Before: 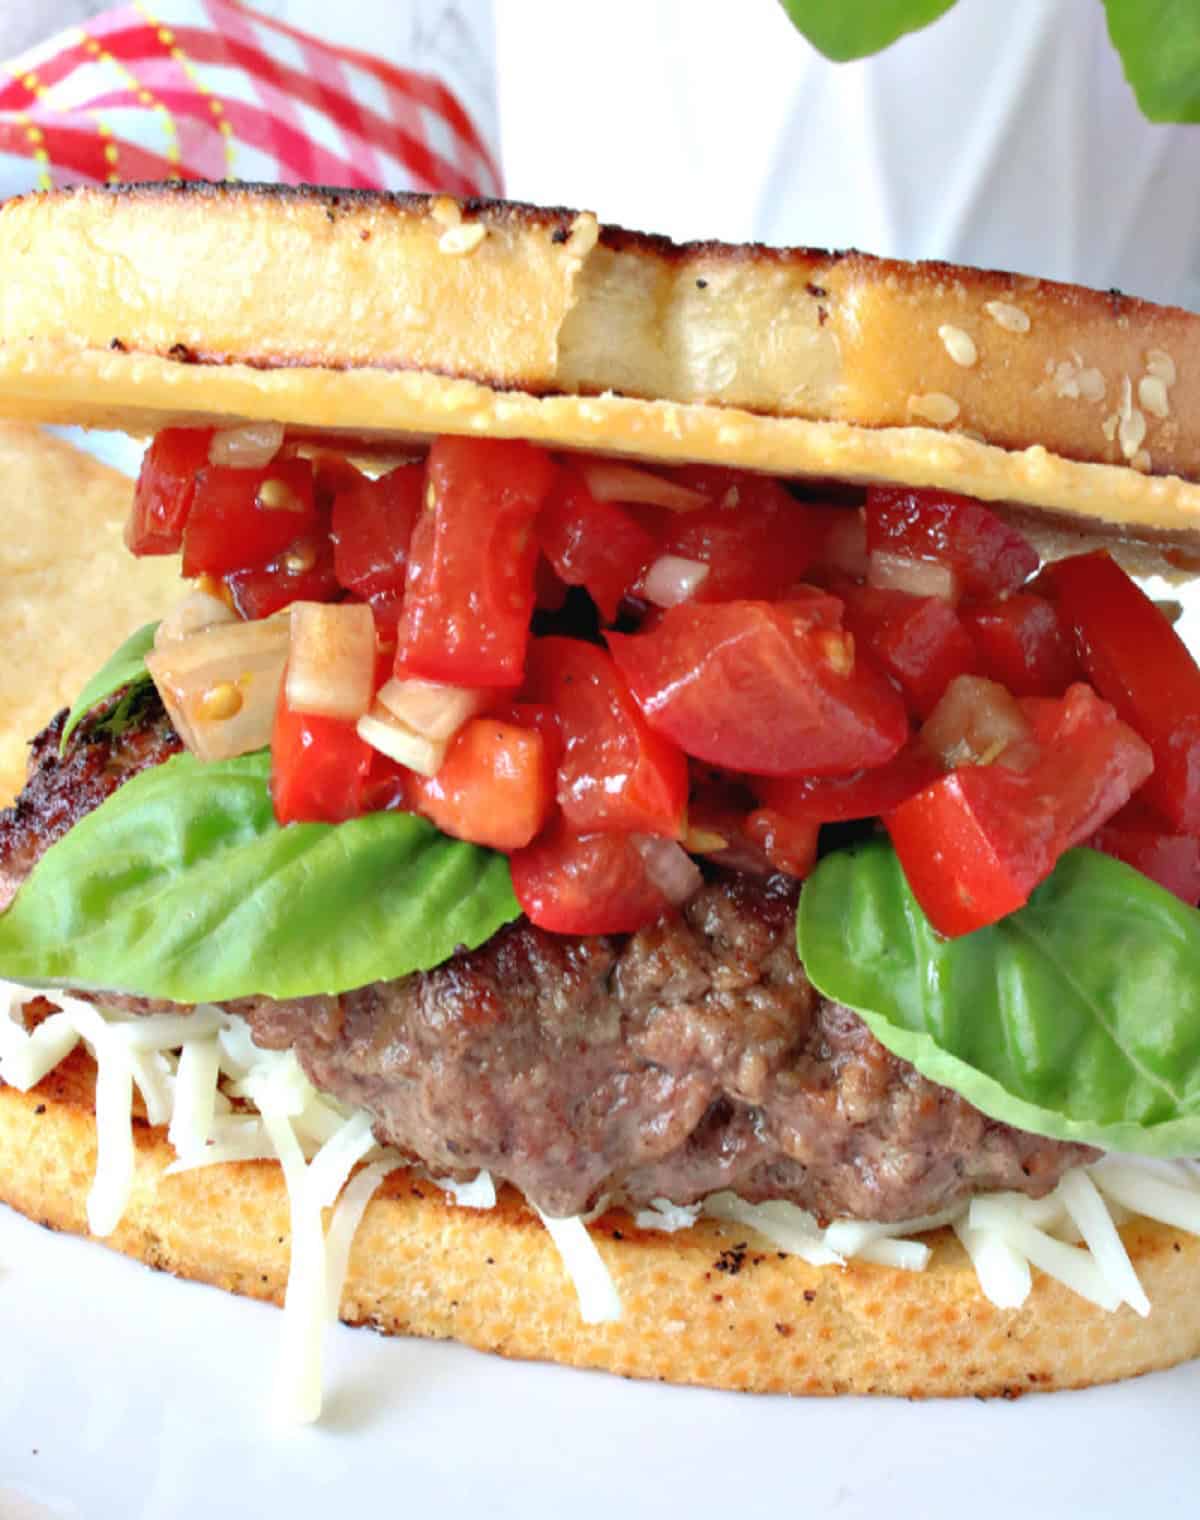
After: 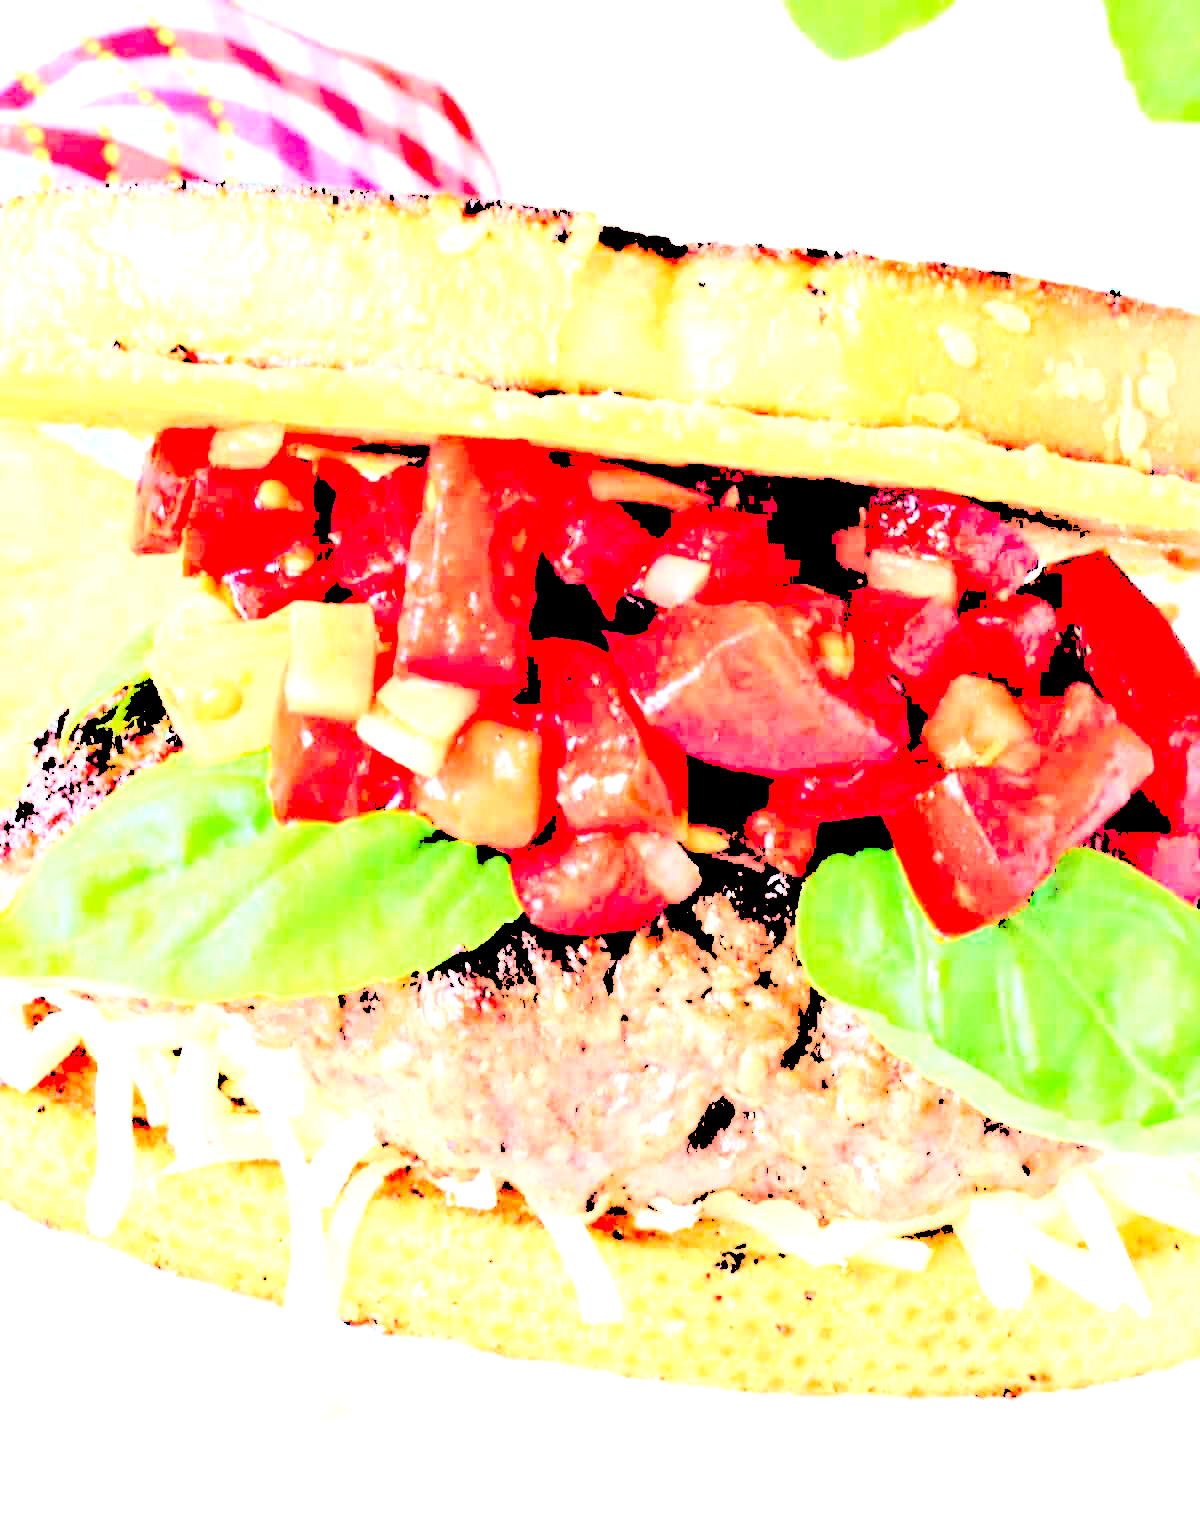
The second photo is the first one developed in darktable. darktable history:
sharpen: amount 0.2
levels: levels [0.246, 0.246, 0.506]
